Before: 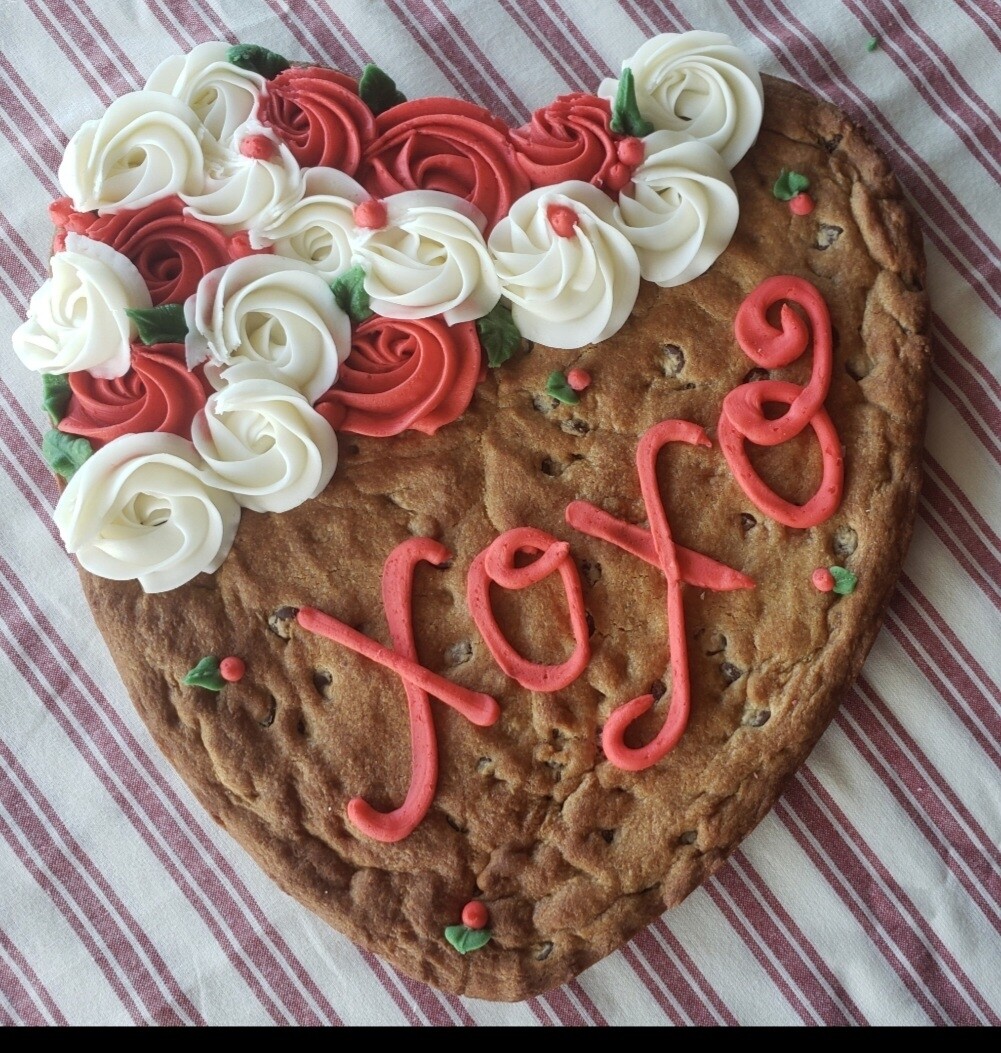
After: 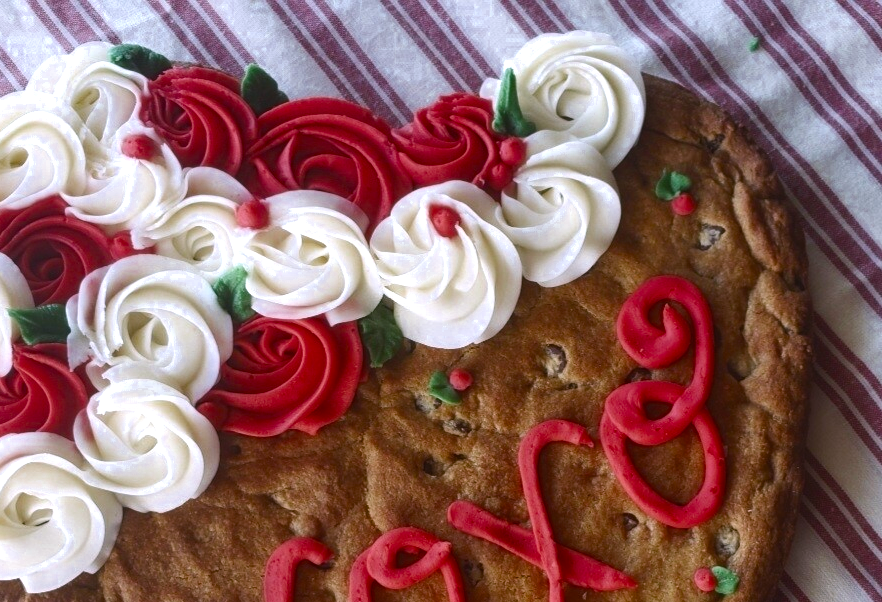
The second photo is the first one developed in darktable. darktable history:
color zones: curves: ch0 [(0.27, 0.396) (0.563, 0.504) (0.75, 0.5) (0.787, 0.307)]
white balance: red 1.004, blue 1.096
color balance rgb: shadows lift › chroma 1%, shadows lift › hue 217.2°, power › hue 310.8°, highlights gain › chroma 1%, highlights gain › hue 54°, global offset › luminance 0.5%, global offset › hue 171.6°, perceptual saturation grading › global saturation 14.09%, perceptual saturation grading › highlights -25%, perceptual saturation grading › shadows 30%, perceptual brilliance grading › highlights 13.42%, perceptual brilliance grading › mid-tones 8.05%, perceptual brilliance grading › shadows -17.45%, global vibrance 25%
crop and rotate: left 11.812%, bottom 42.776%
